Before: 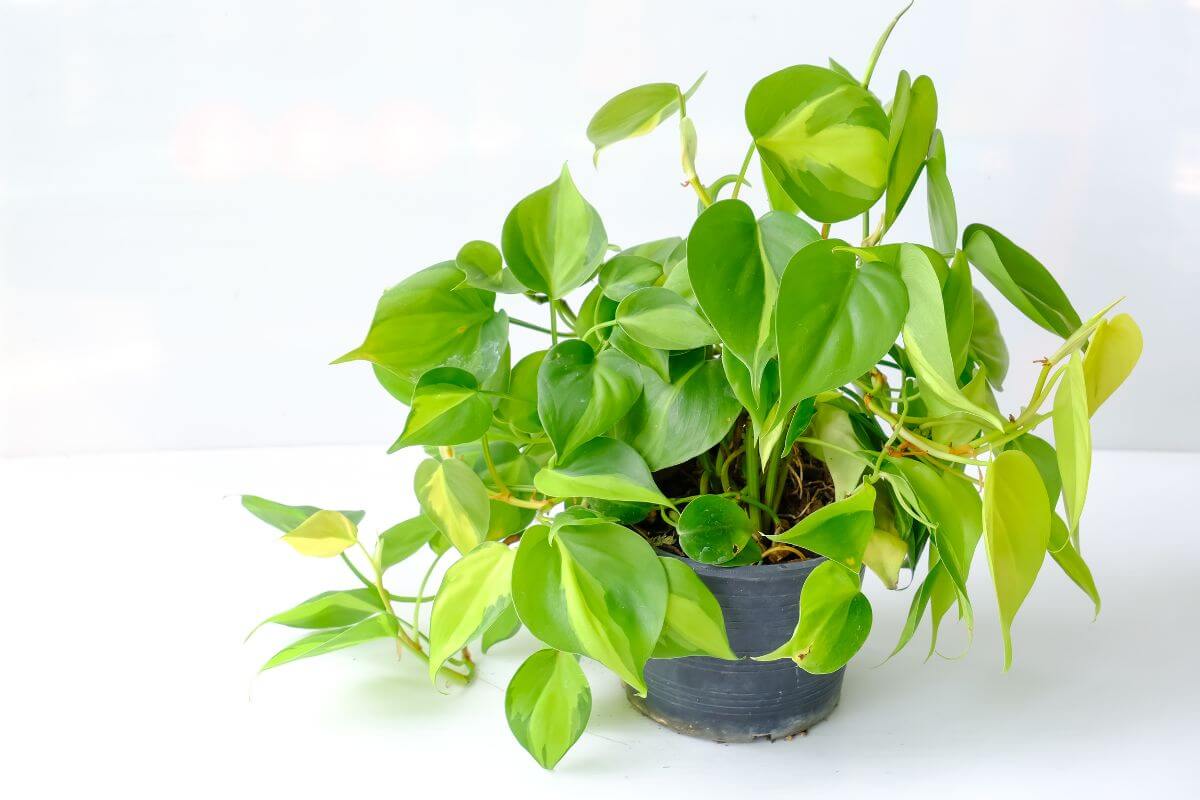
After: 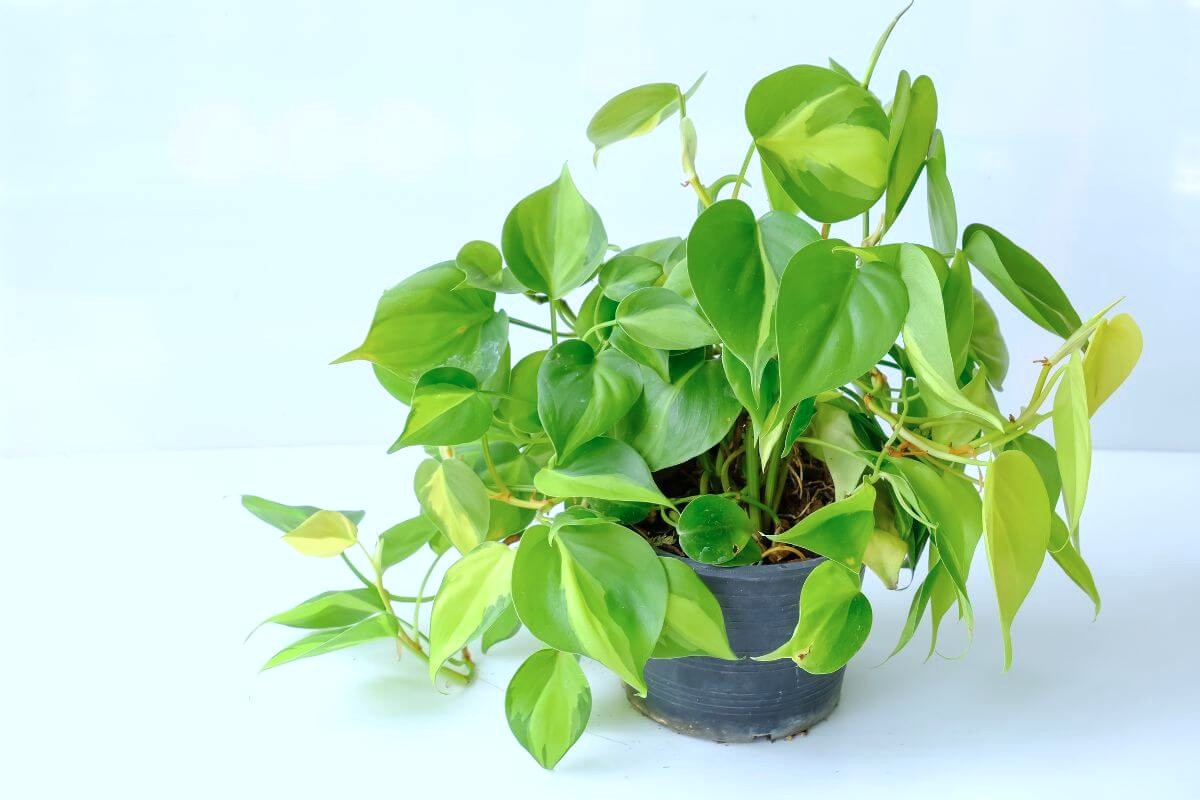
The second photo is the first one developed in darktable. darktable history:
color correction: highlights a* -4, highlights b* -11.12
